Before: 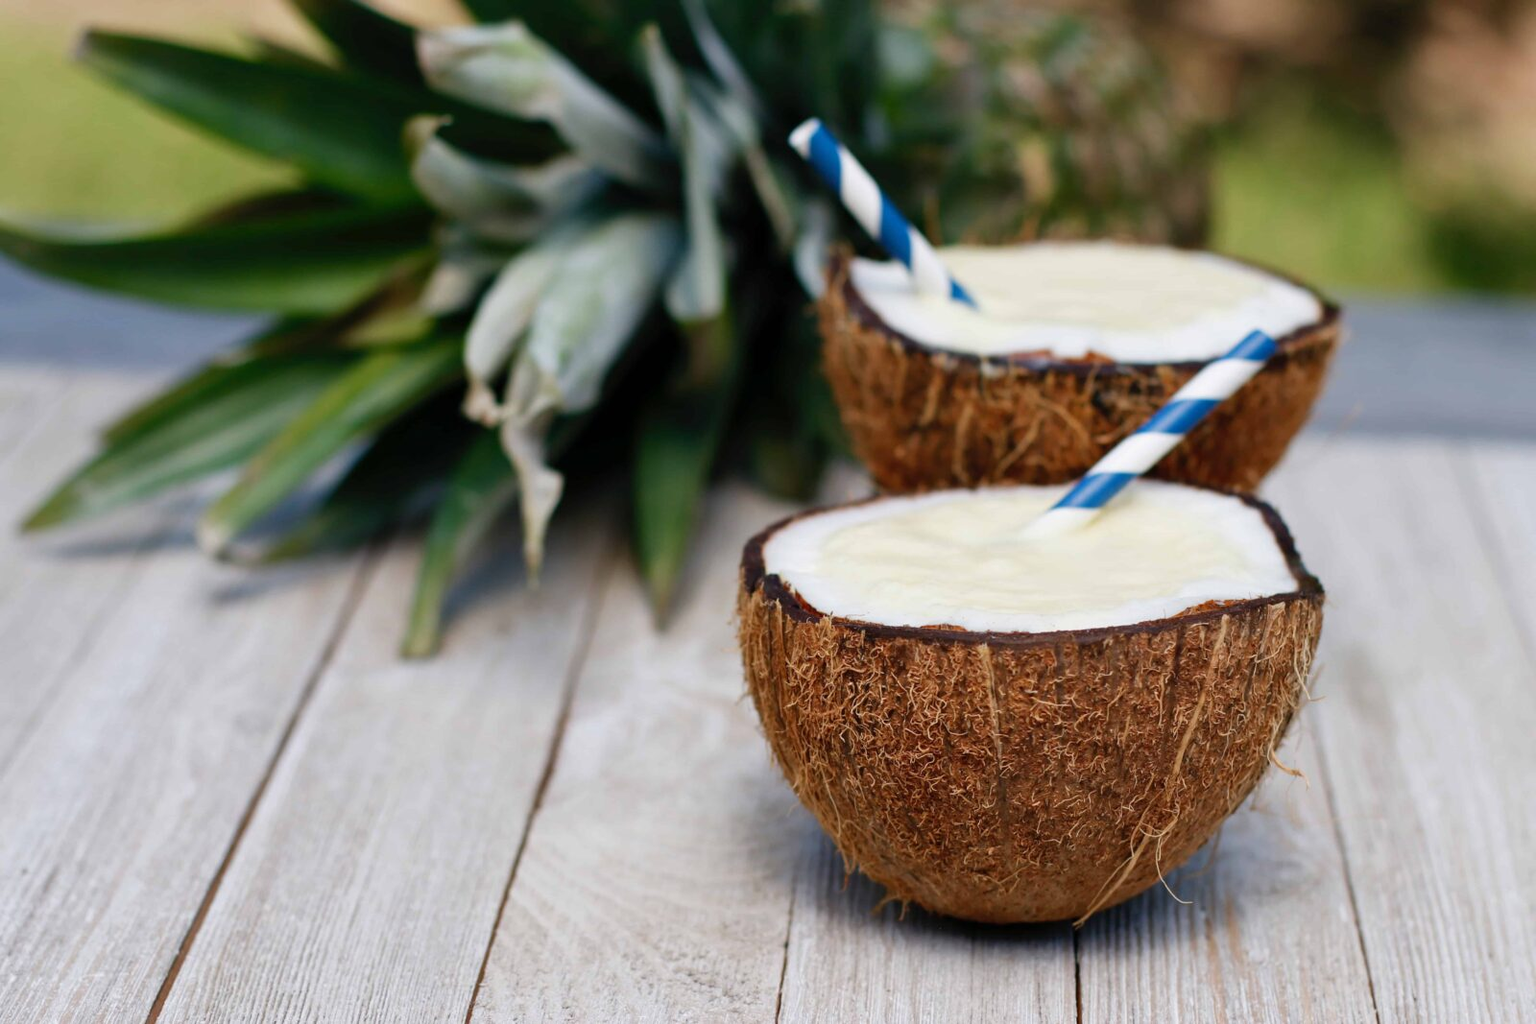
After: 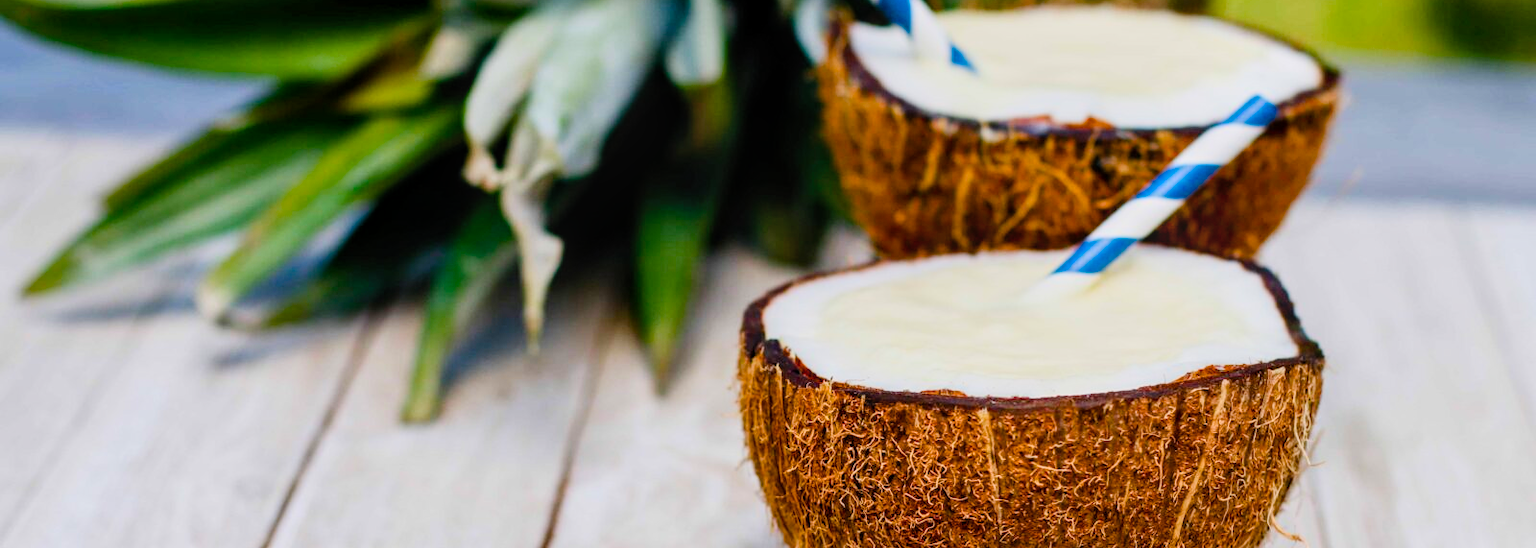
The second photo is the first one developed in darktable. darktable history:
local contrast: on, module defaults
crop and rotate: top 23.043%, bottom 23.437%
color balance rgb: perceptual saturation grading › global saturation 35%, perceptual saturation grading › highlights -25%, perceptual saturation grading › shadows 50%
contrast brightness saturation: contrast 0.2, brightness 0.16, saturation 0.22
filmic rgb: black relative exposure -8.15 EV, white relative exposure 3.76 EV, hardness 4.46
